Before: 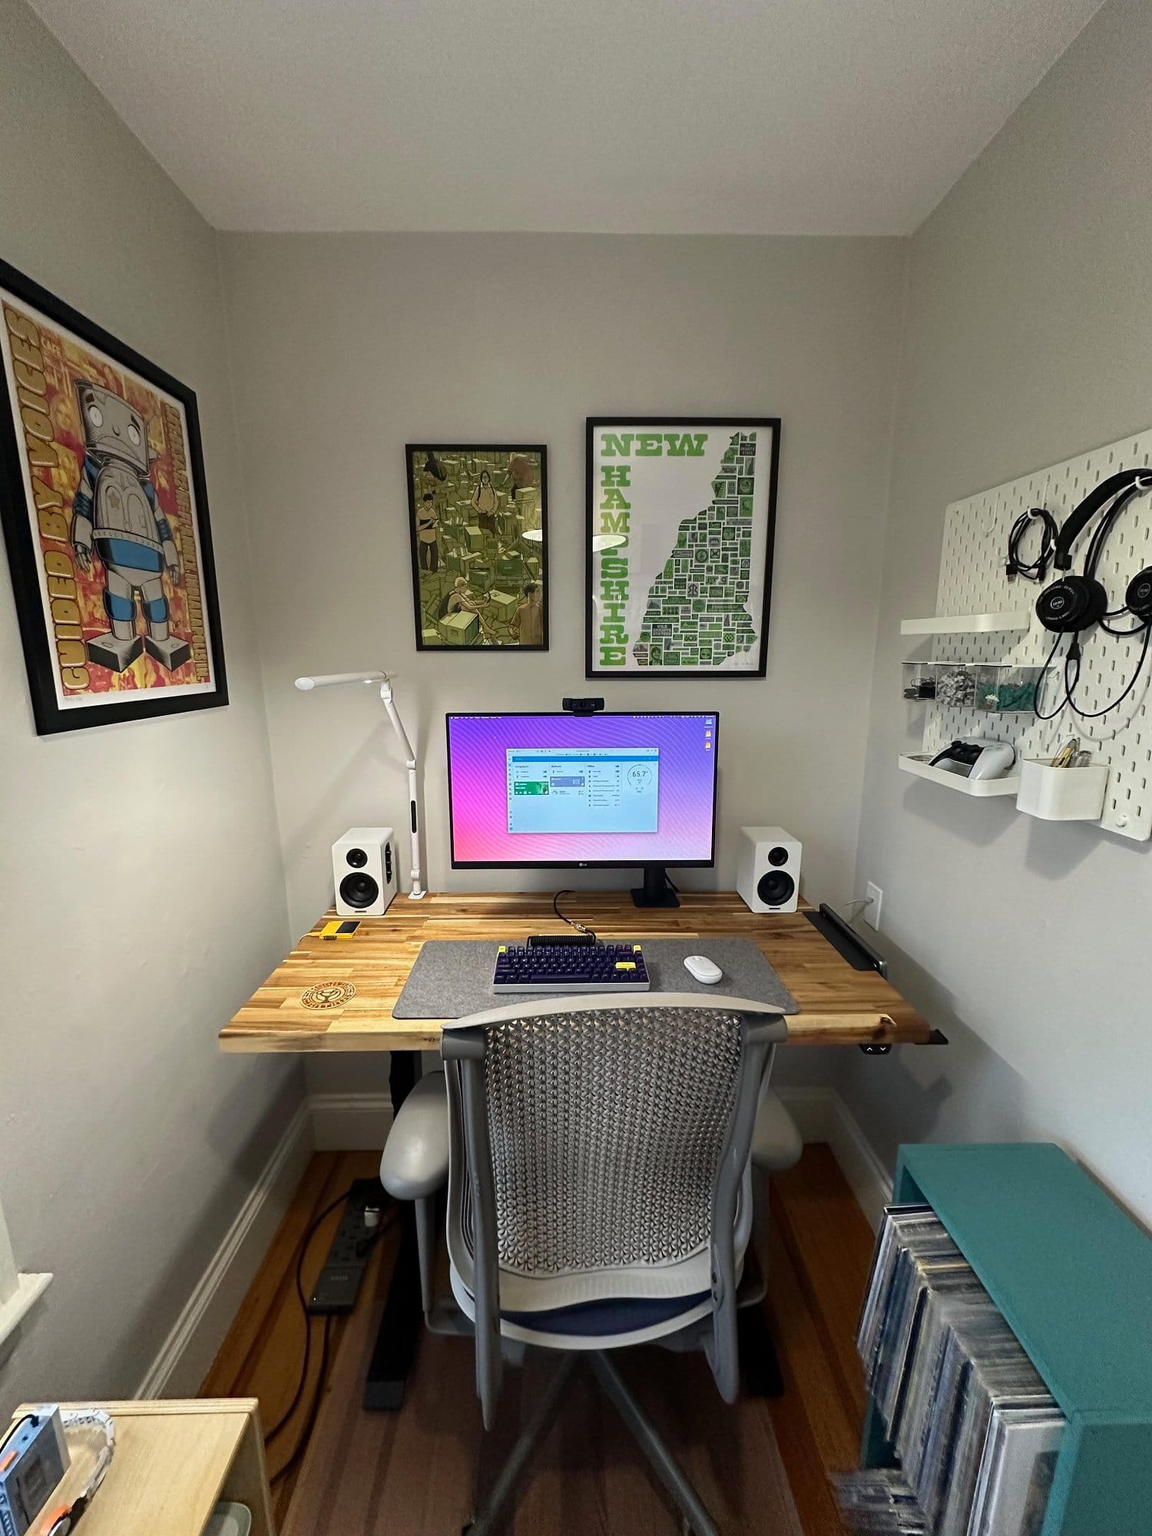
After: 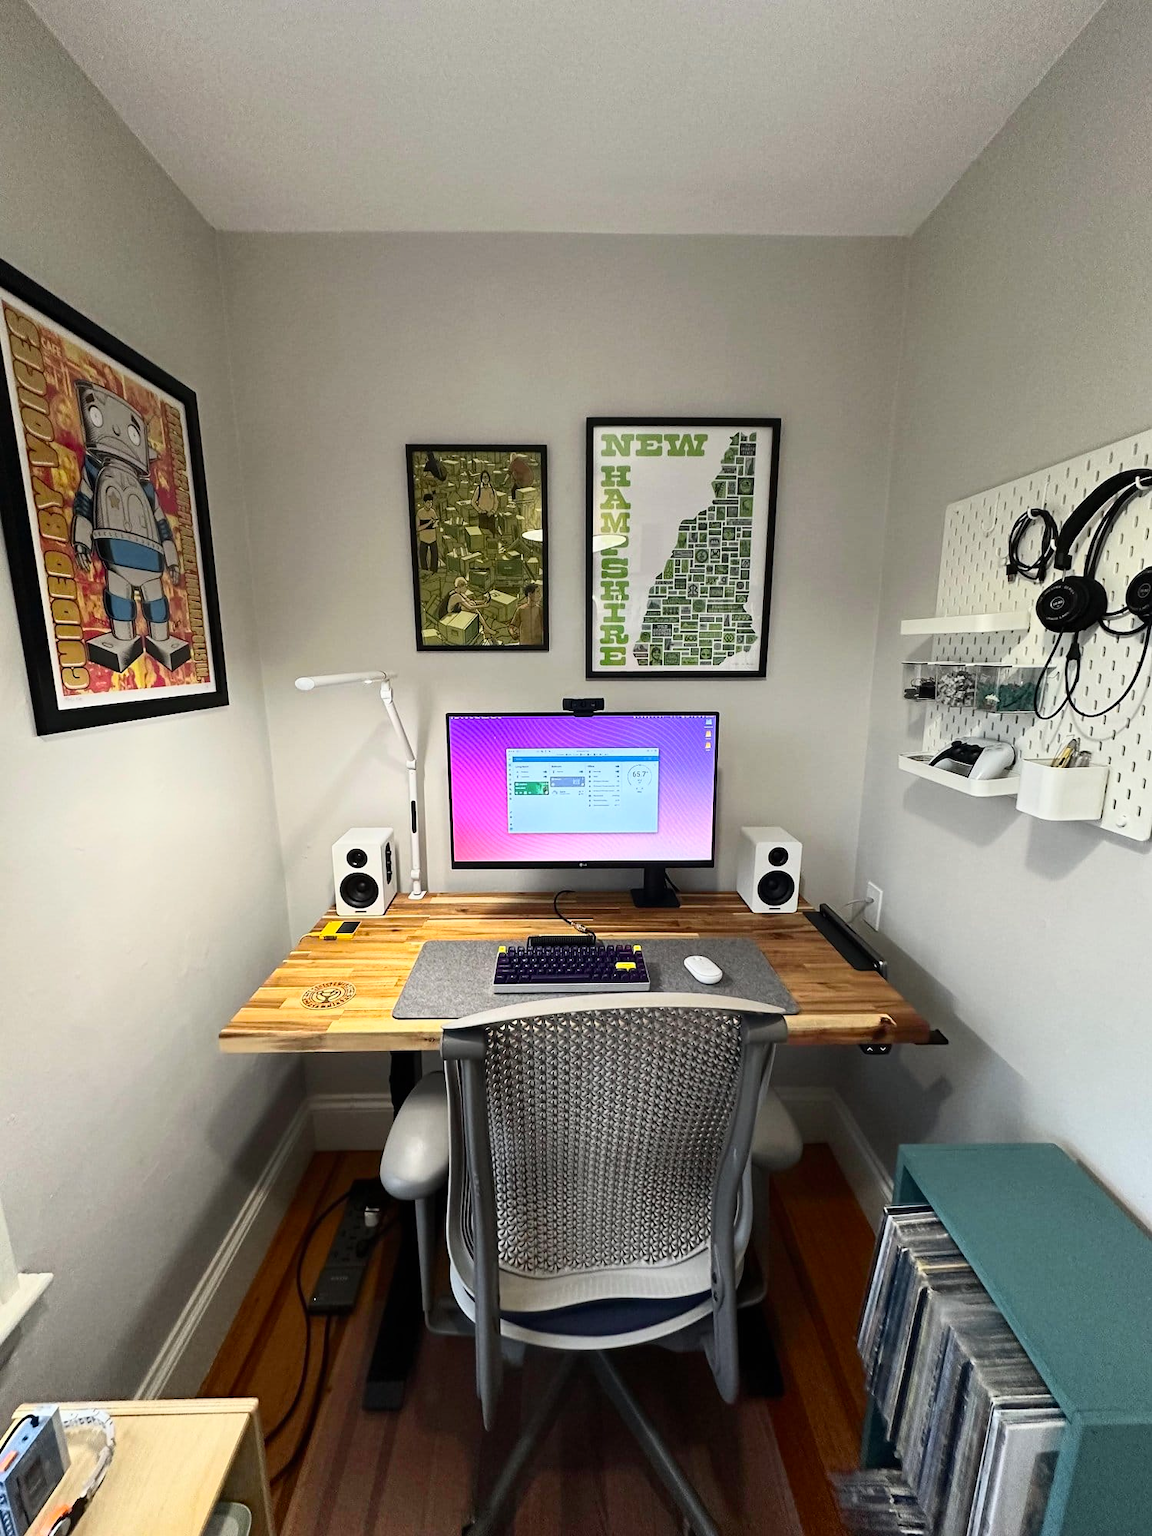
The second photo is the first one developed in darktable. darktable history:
tone curve: curves: ch0 [(0, 0.003) (0.117, 0.101) (0.257, 0.246) (0.408, 0.432) (0.632, 0.716) (0.795, 0.884) (1, 1)]; ch1 [(0, 0) (0.227, 0.197) (0.405, 0.421) (0.501, 0.501) (0.522, 0.526) (0.546, 0.564) (0.589, 0.602) (0.696, 0.761) (0.976, 0.992)]; ch2 [(0, 0) (0.208, 0.176) (0.377, 0.38) (0.5, 0.5) (0.537, 0.534) (0.571, 0.577) (0.627, 0.64) (0.698, 0.76) (1, 1)], color space Lab, independent channels, preserve colors none
